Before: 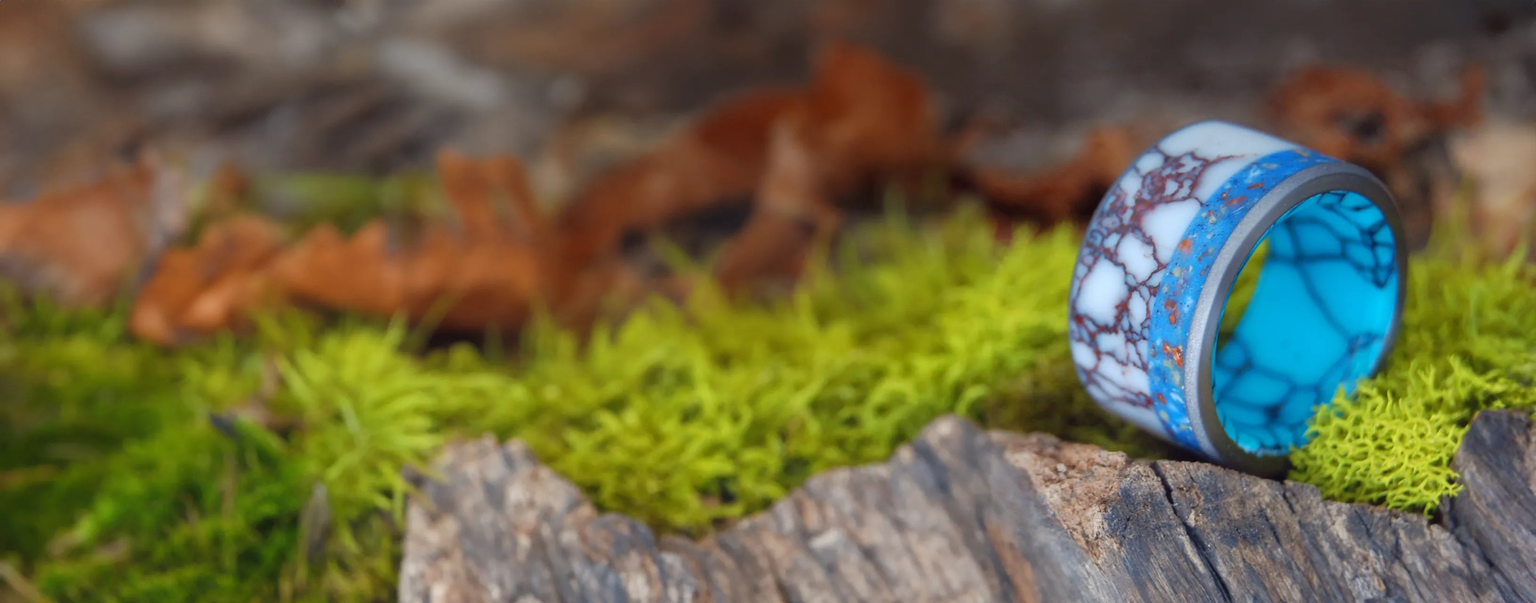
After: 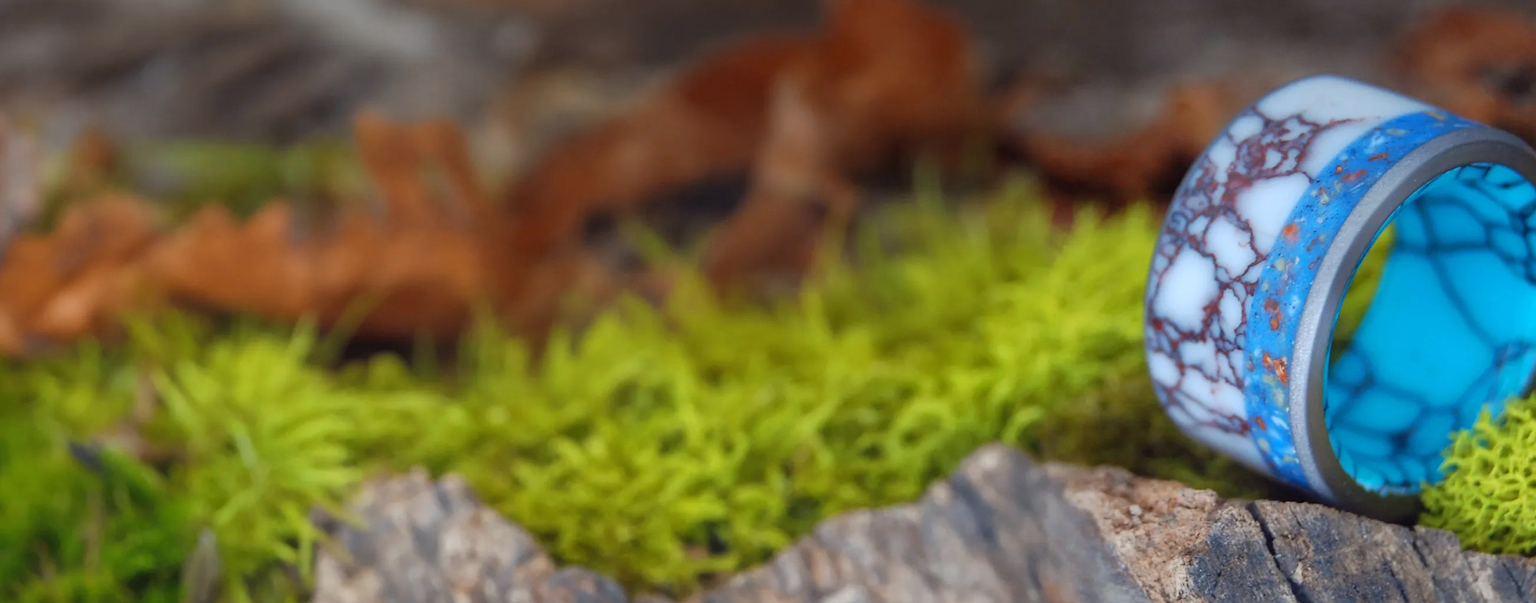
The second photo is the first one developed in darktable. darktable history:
crop and rotate: left 10.071%, top 10.071%, right 10.02%, bottom 10.02%
white balance: red 0.982, blue 1.018
